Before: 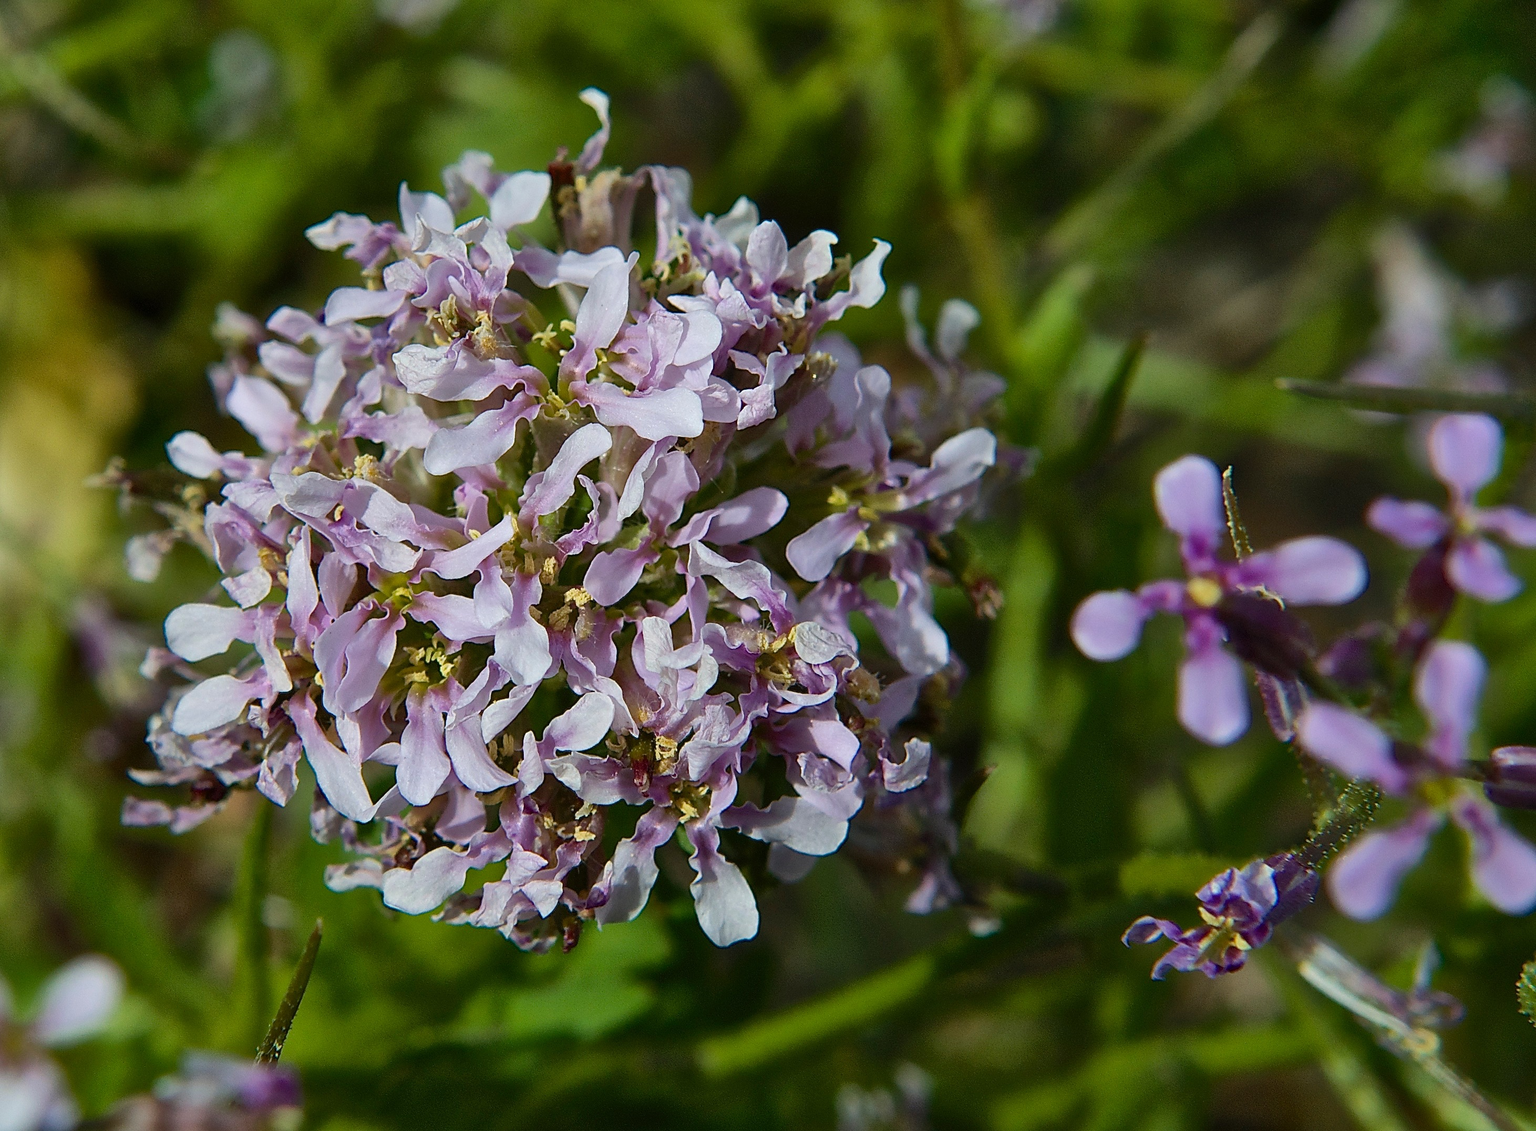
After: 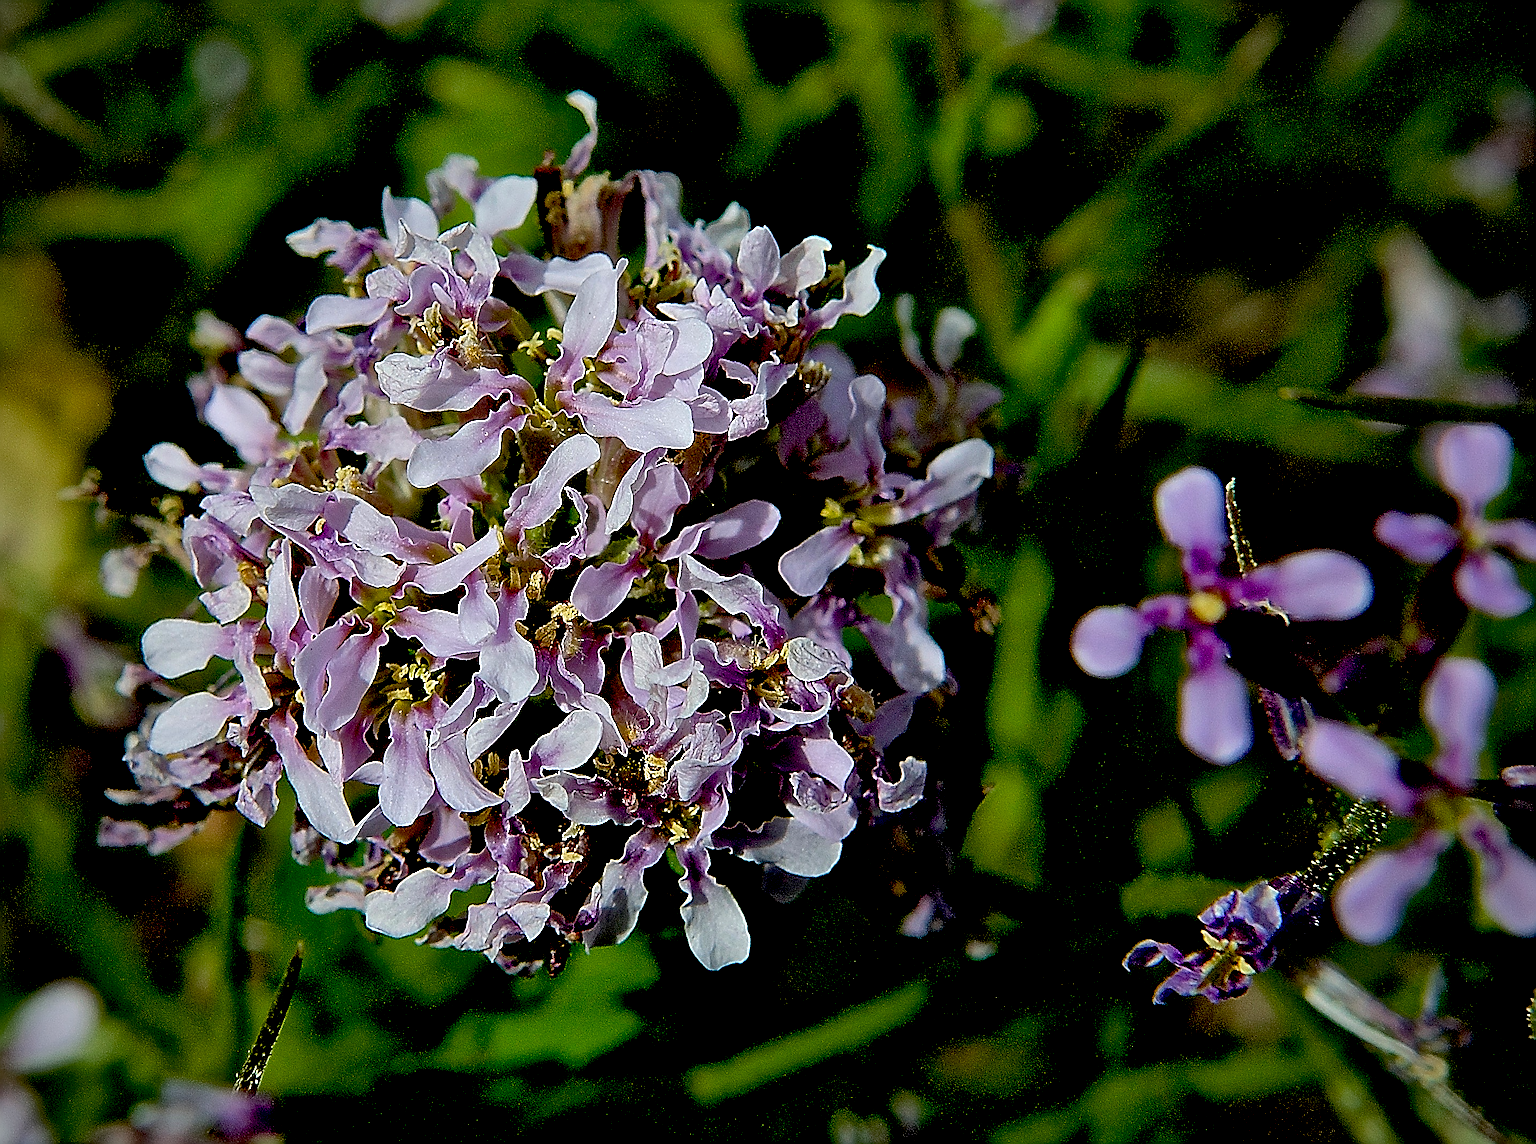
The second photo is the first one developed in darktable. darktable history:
crop and rotate: left 1.774%, right 0.633%, bottom 1.28%
sharpen: amount 2
exposure: black level correction 0.047, exposure 0.013 EV, compensate highlight preservation false
vignetting: fall-off radius 60.92%
